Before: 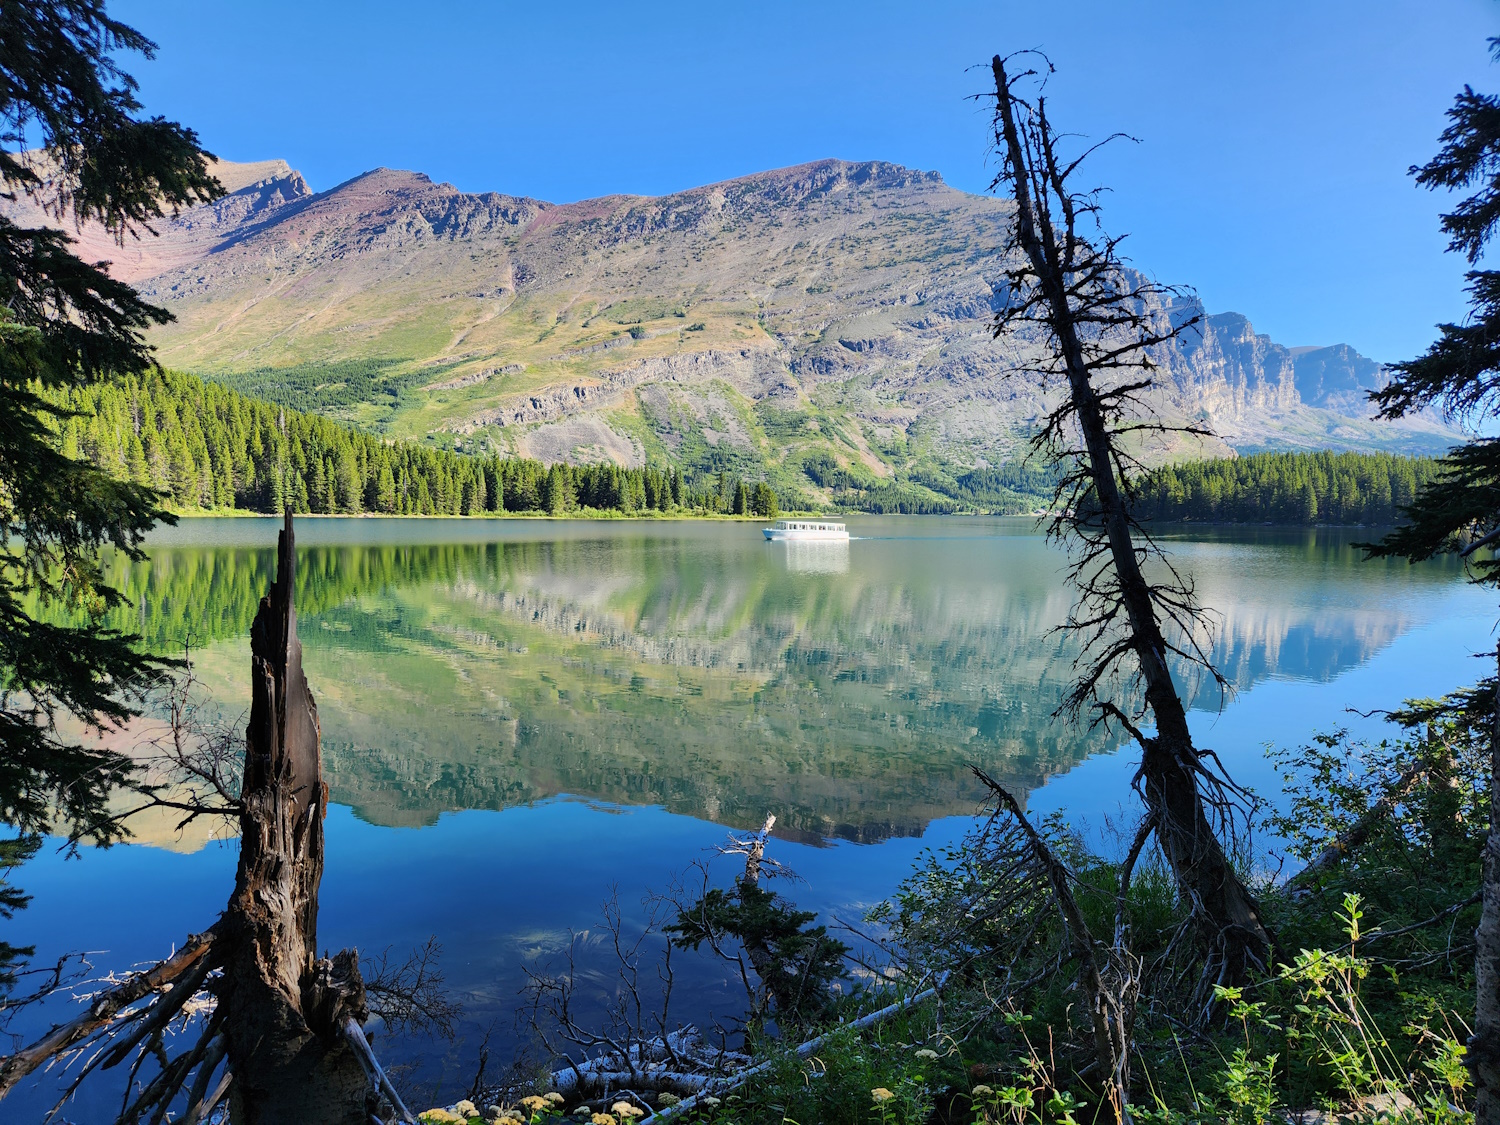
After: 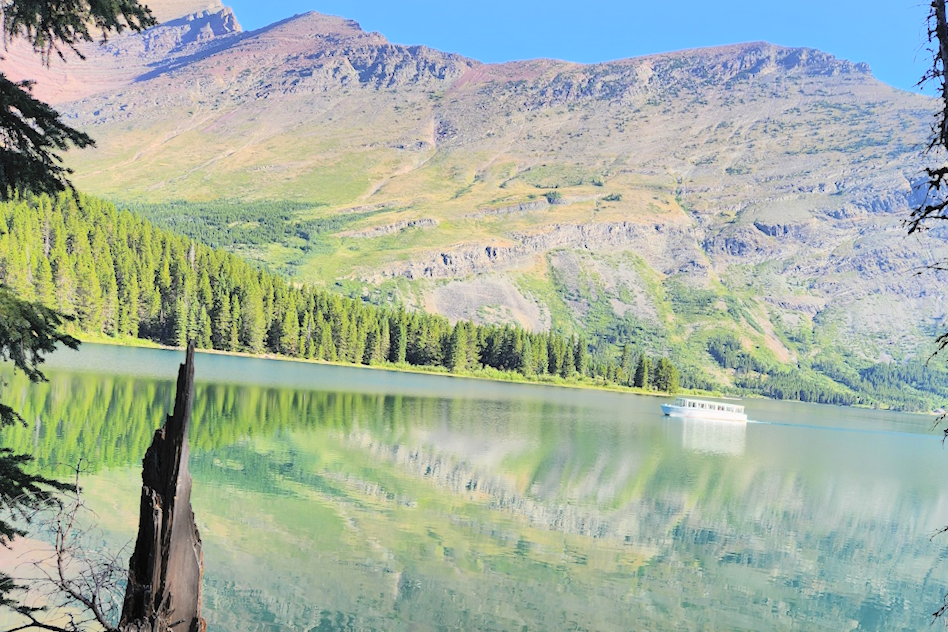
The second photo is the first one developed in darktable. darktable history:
crop and rotate: angle -4.99°, left 2.122%, top 6.945%, right 27.566%, bottom 30.519%
levels: mode automatic
global tonemap: drago (0.7, 100)
shadows and highlights: shadows 30
